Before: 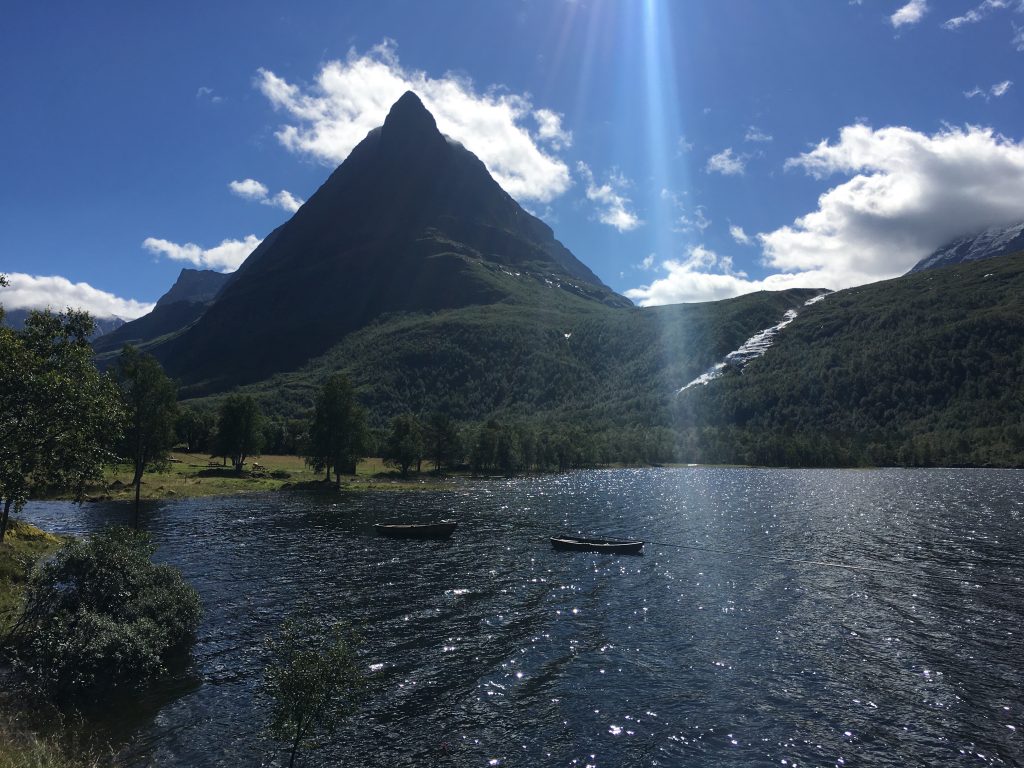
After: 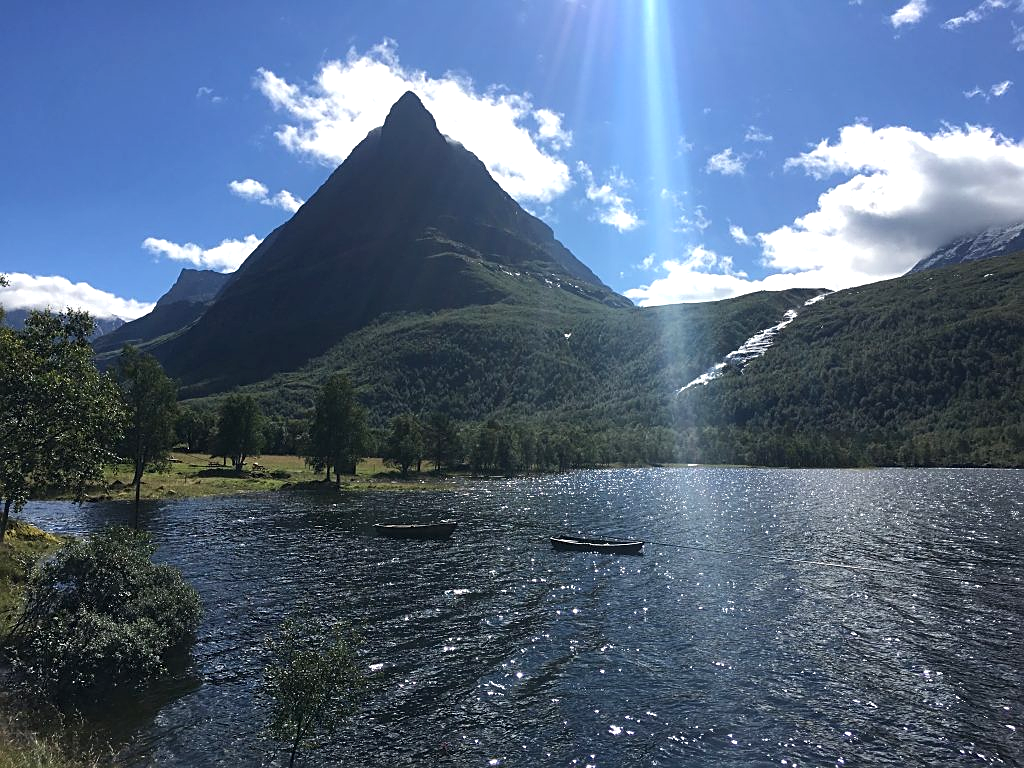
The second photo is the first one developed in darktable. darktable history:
sharpen: on, module defaults
exposure: exposure 0.564 EV, compensate highlight preservation false
